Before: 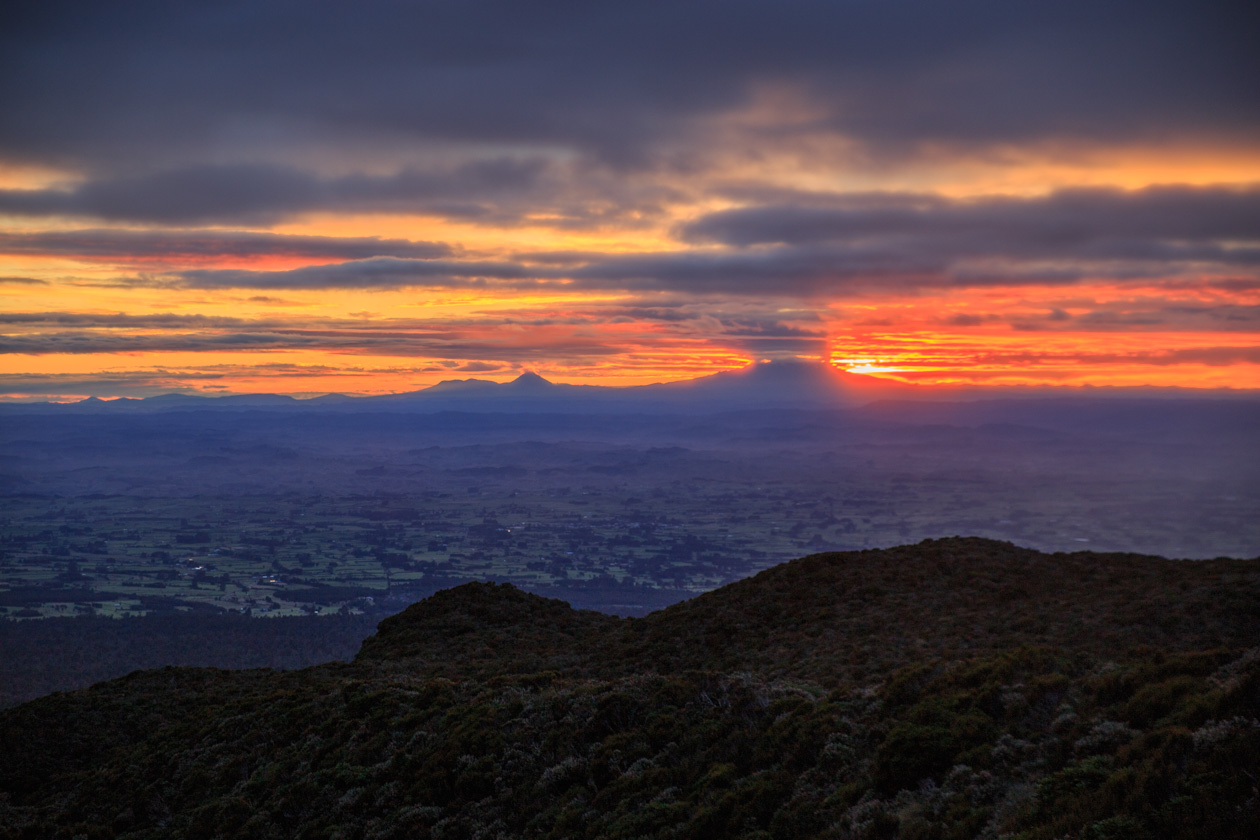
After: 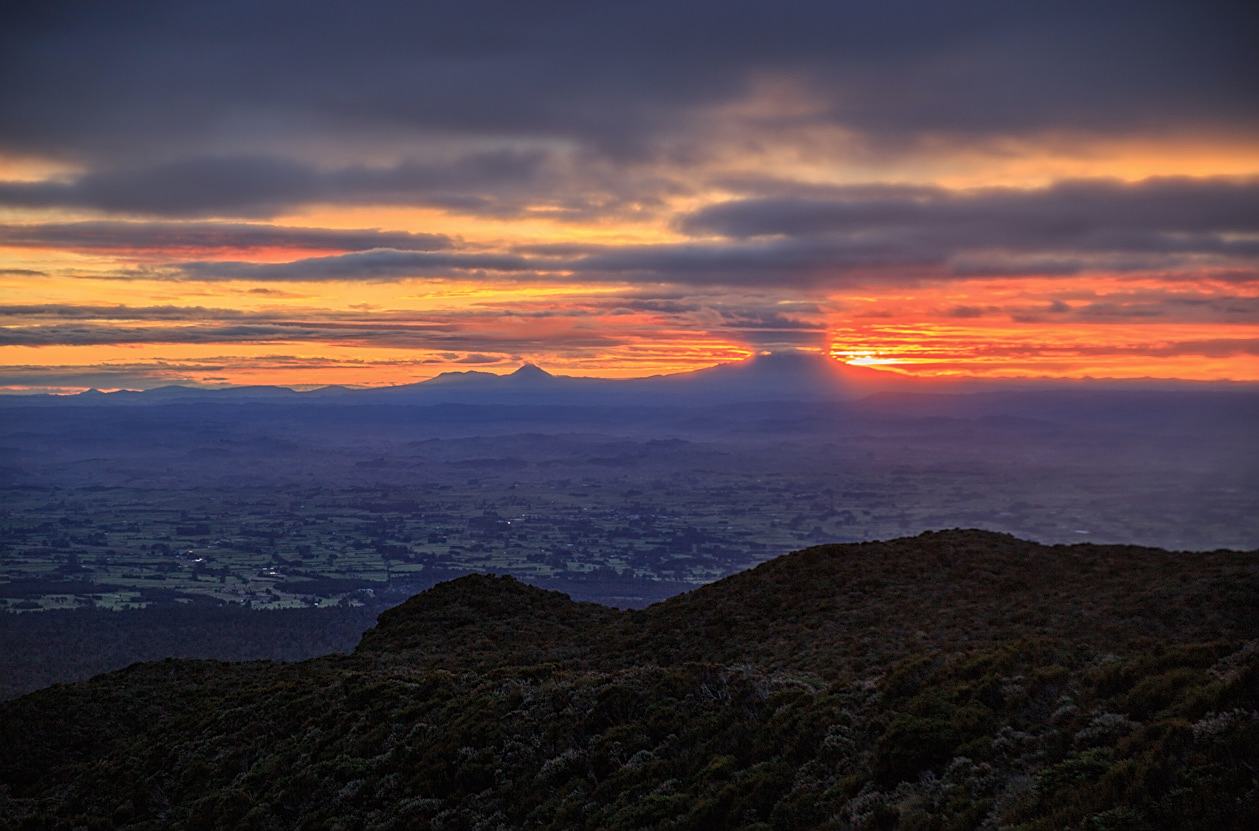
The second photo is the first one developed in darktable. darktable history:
crop: top 1%, right 0.074%
contrast brightness saturation: saturation -0.059
sharpen: on, module defaults
